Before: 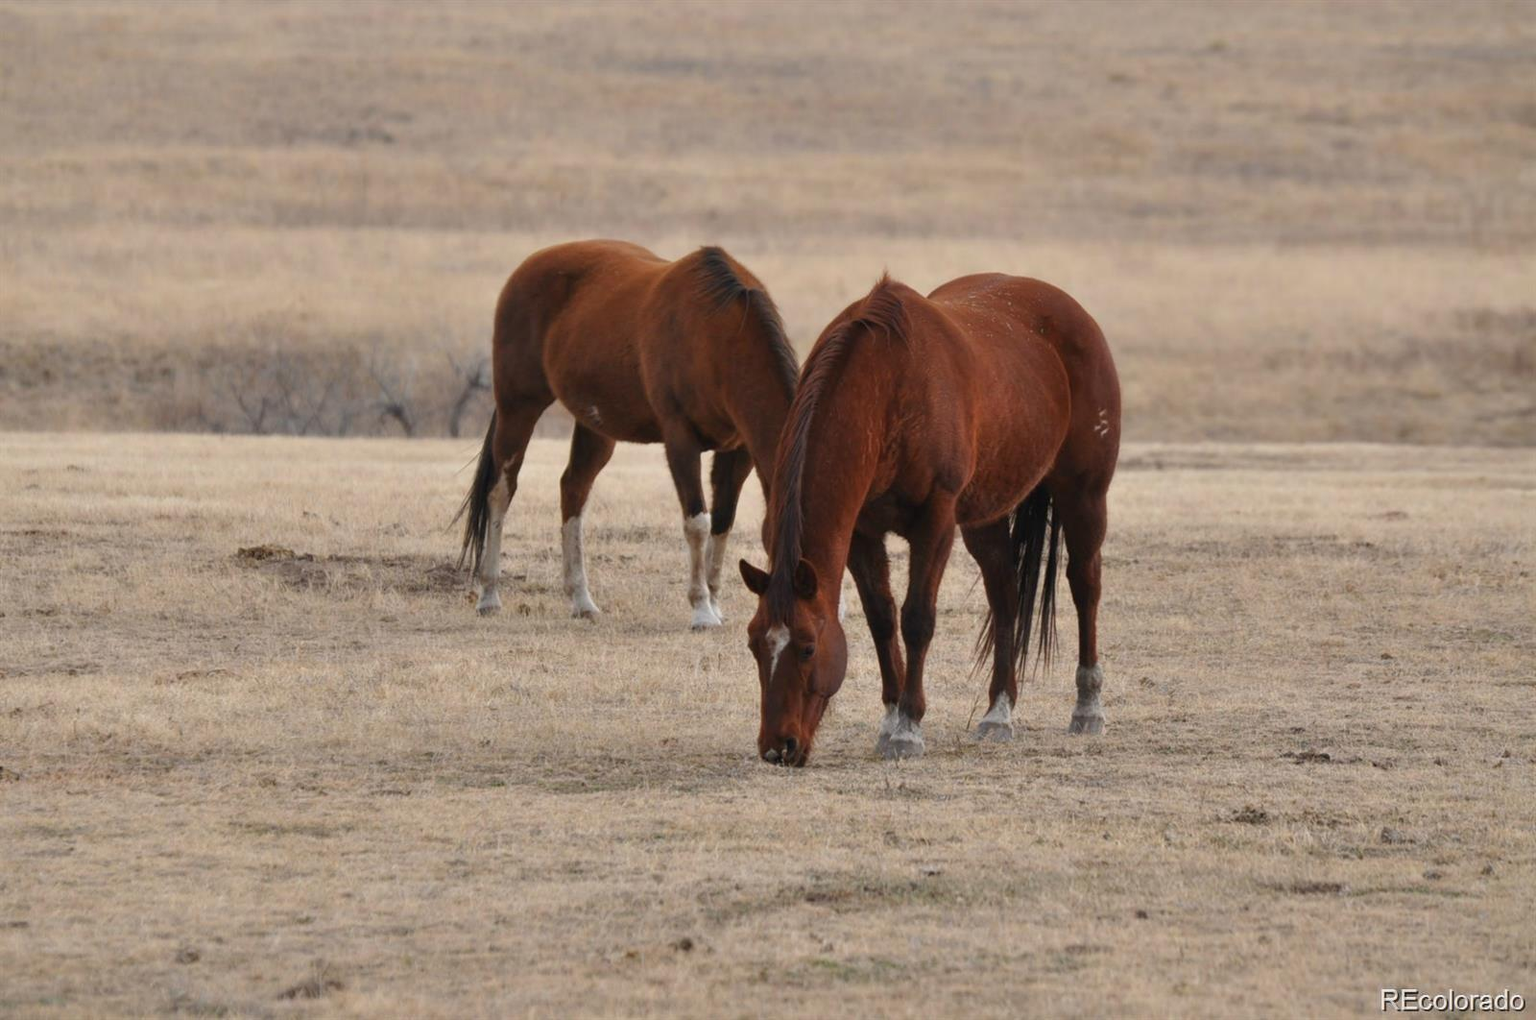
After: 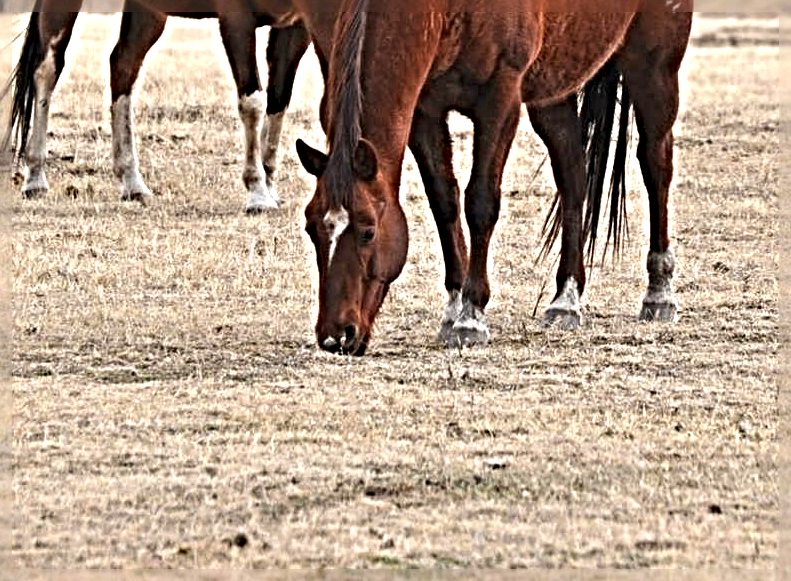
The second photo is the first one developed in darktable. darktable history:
crop: left 29.672%, top 41.786%, right 20.851%, bottom 3.487%
sharpen: radius 6.3, amount 1.8, threshold 0
exposure: exposure 0.77 EV, compensate highlight preservation false
